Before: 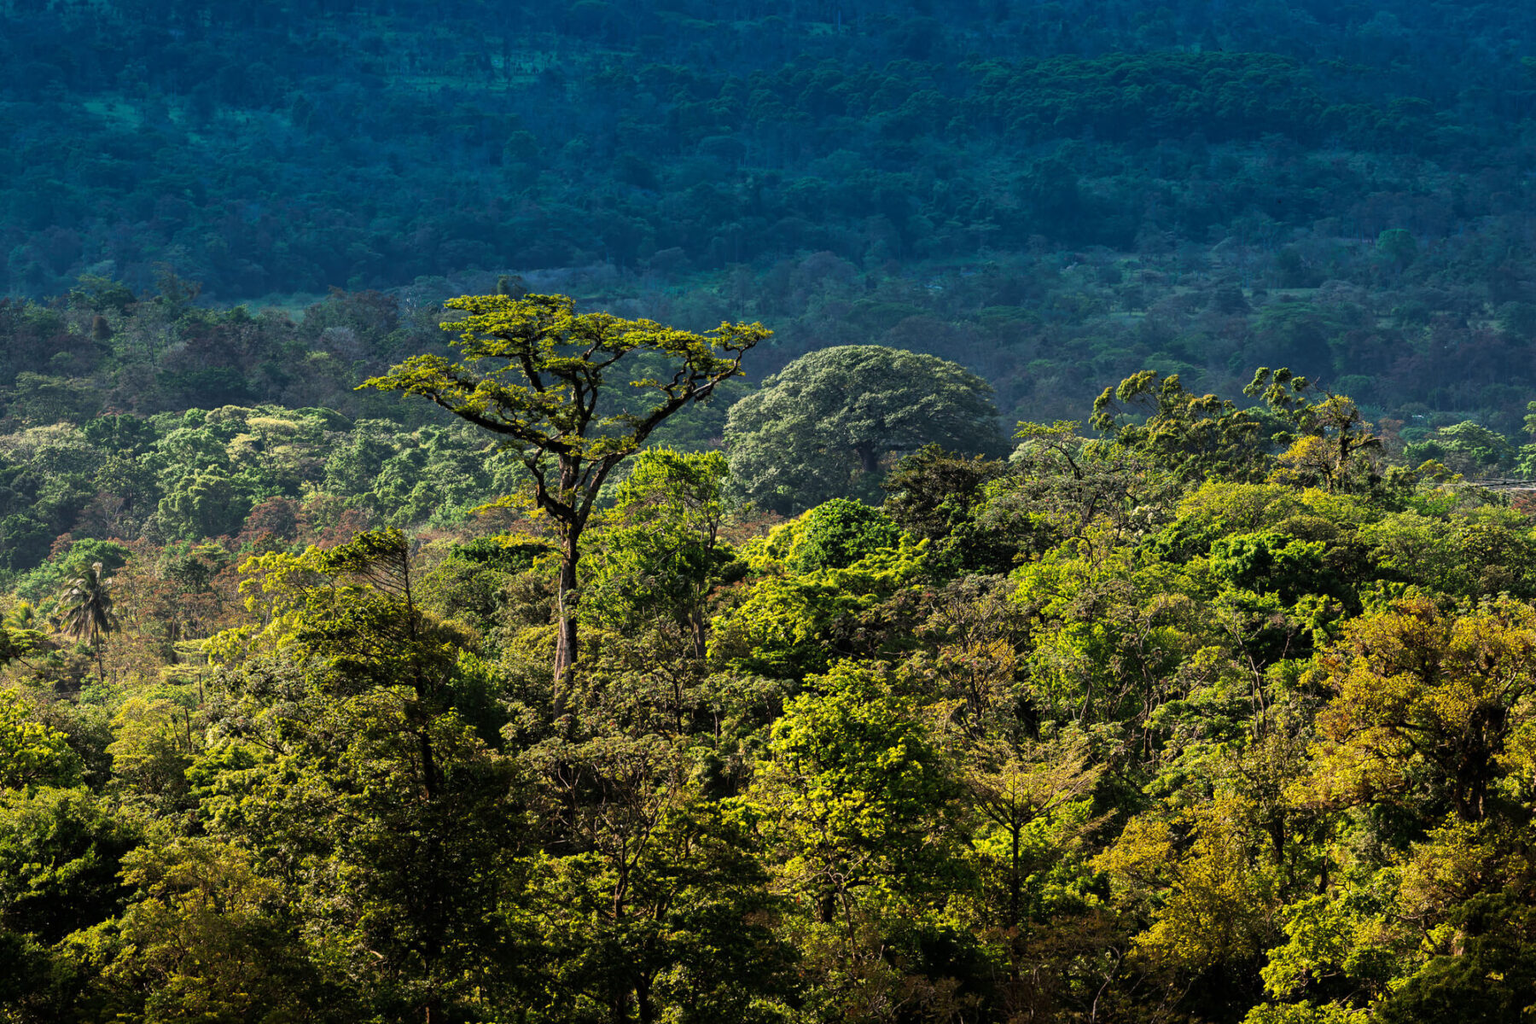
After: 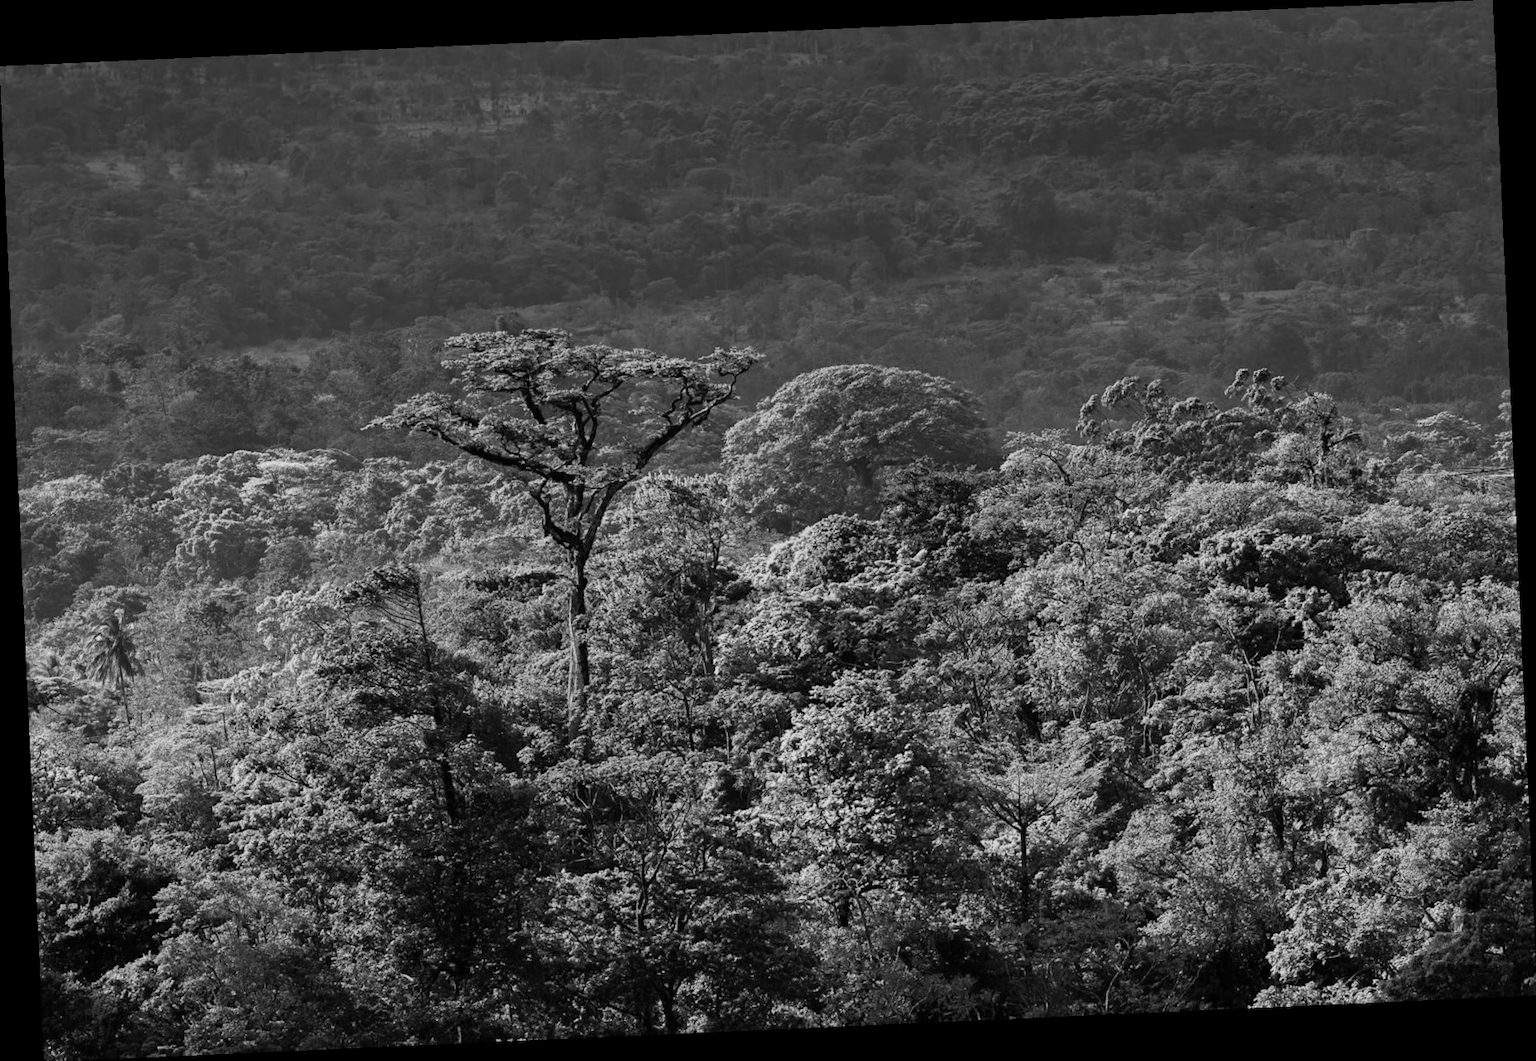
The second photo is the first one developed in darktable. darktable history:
color balance rgb: contrast -10%
rotate and perspective: rotation -2.56°, automatic cropping off
monochrome: on, module defaults
